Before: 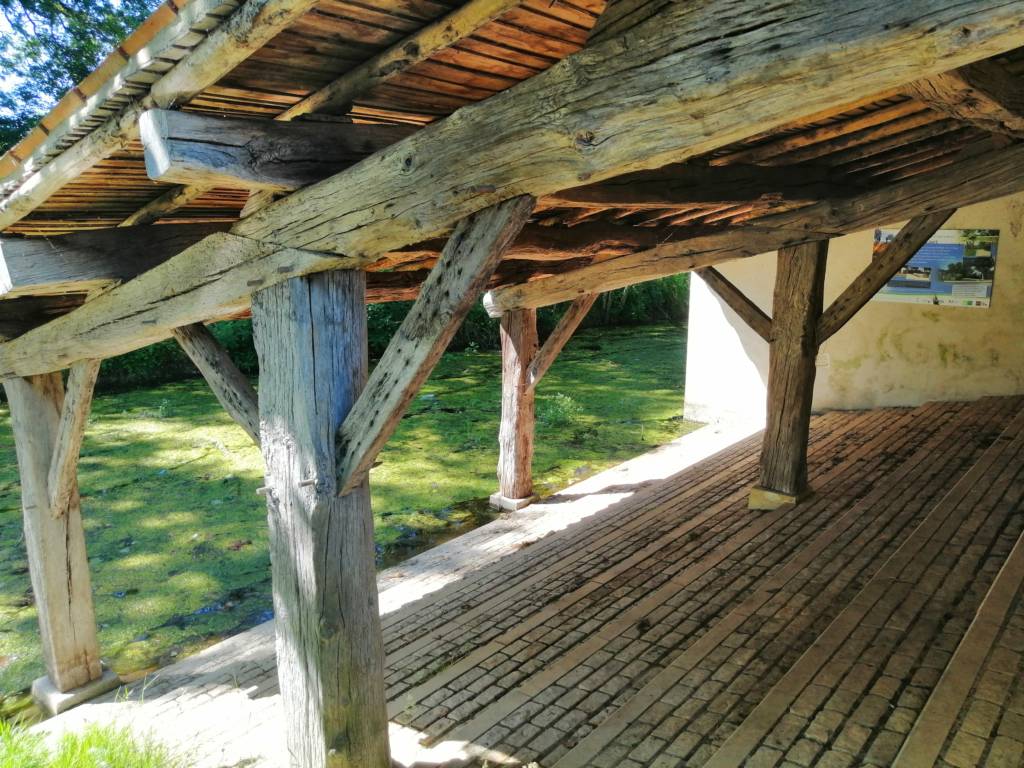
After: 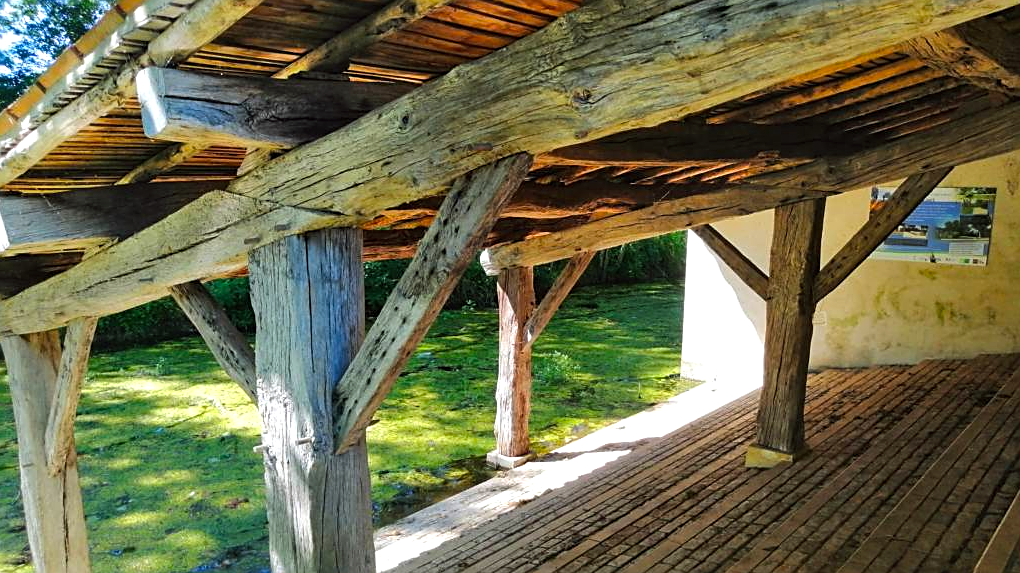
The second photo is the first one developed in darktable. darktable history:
color balance: lift [1, 1.001, 0.999, 1.001], gamma [1, 1.004, 1.007, 0.993], gain [1, 0.991, 0.987, 1.013], contrast 7.5%, contrast fulcrum 10%, output saturation 115%
sharpen: on, module defaults
crop: left 0.387%, top 5.469%, bottom 19.809%
